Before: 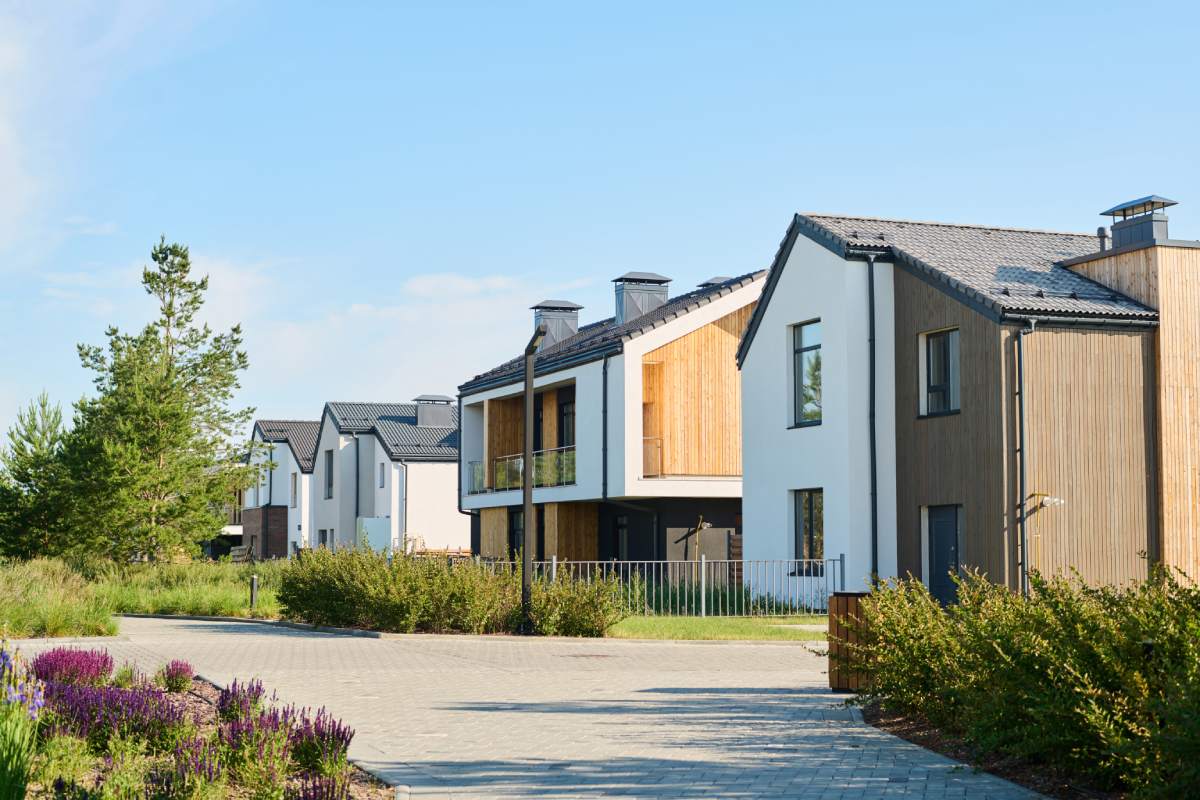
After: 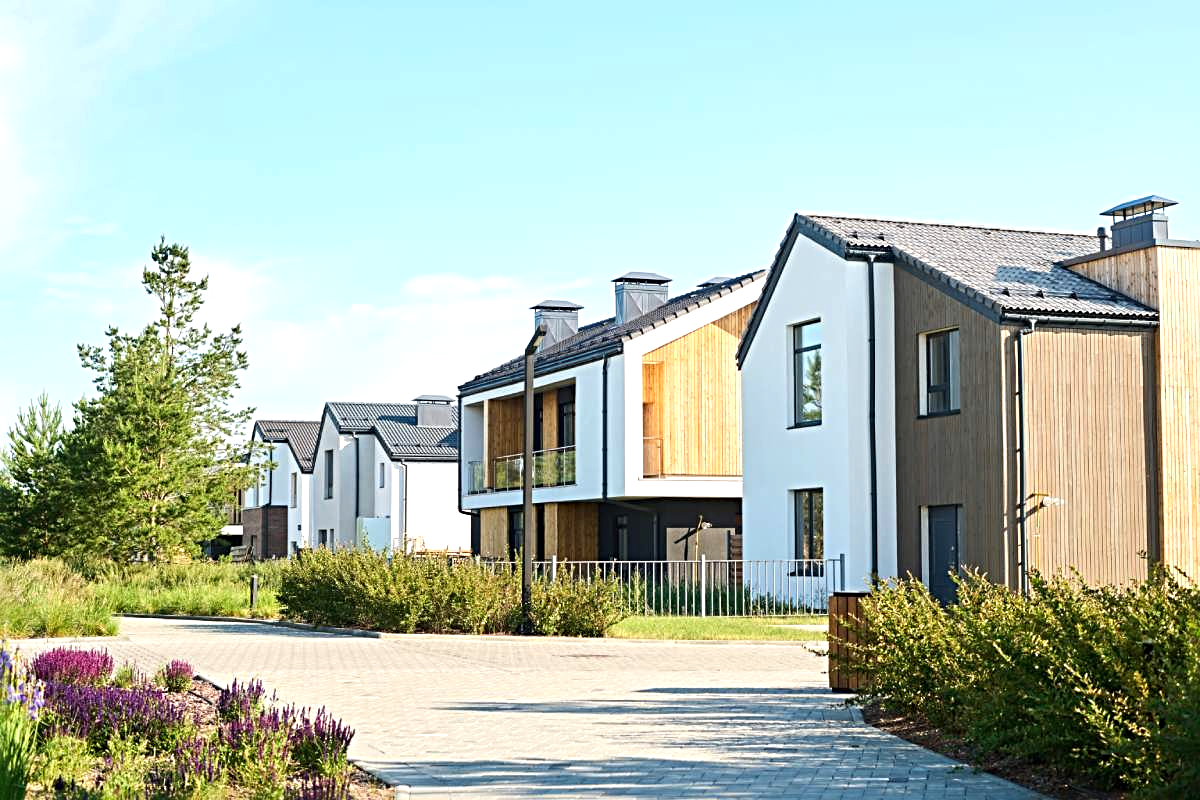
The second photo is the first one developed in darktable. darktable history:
exposure: black level correction 0, exposure 0.5 EV, compensate exposure bias true, compensate highlight preservation false
sharpen: radius 4
